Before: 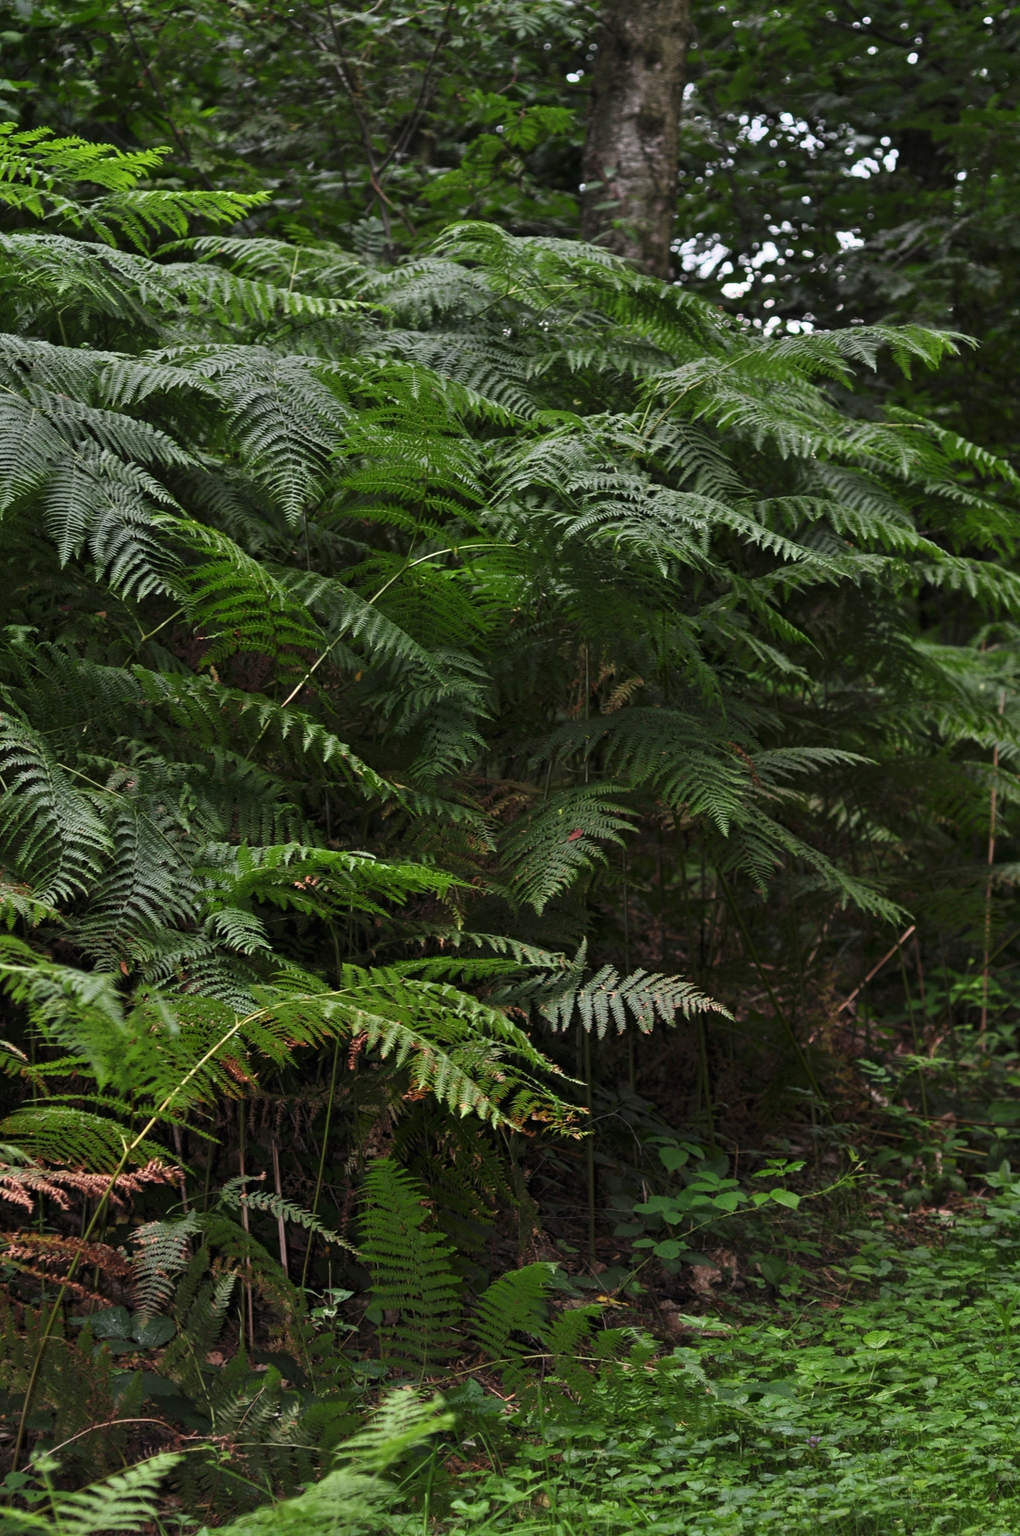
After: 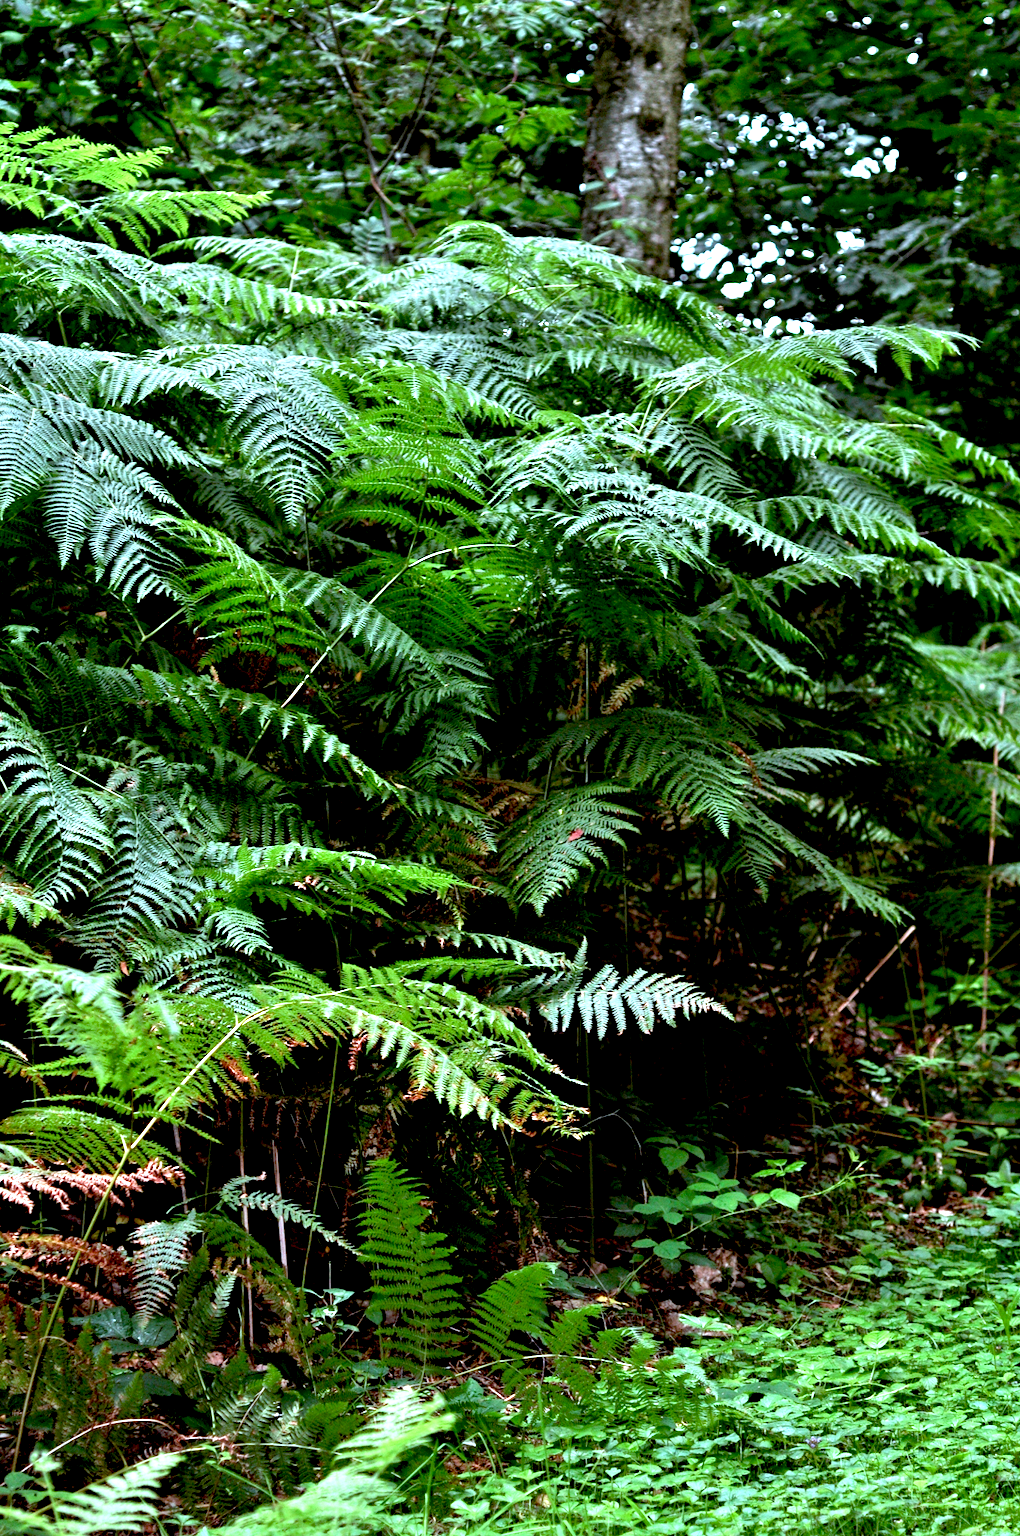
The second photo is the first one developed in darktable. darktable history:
color correction: highlights a* -9.35, highlights b* -23.15
exposure: black level correction 0.016, exposure 1.774 EV, compensate highlight preservation false
